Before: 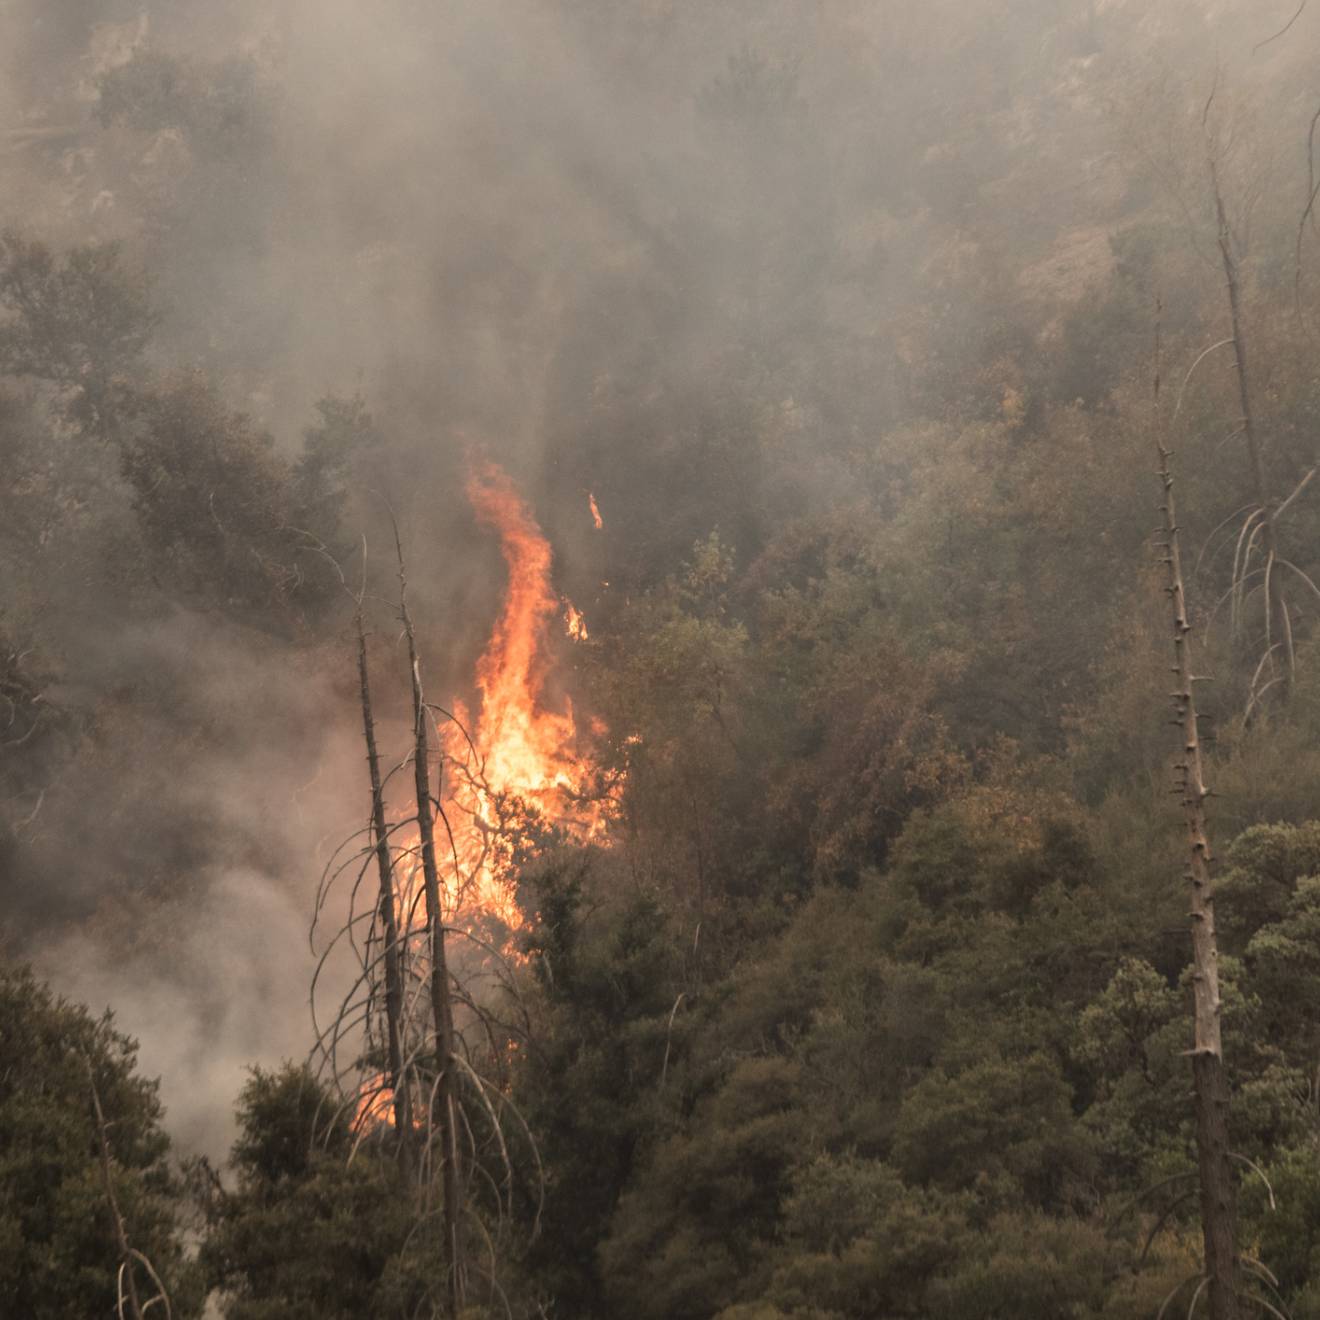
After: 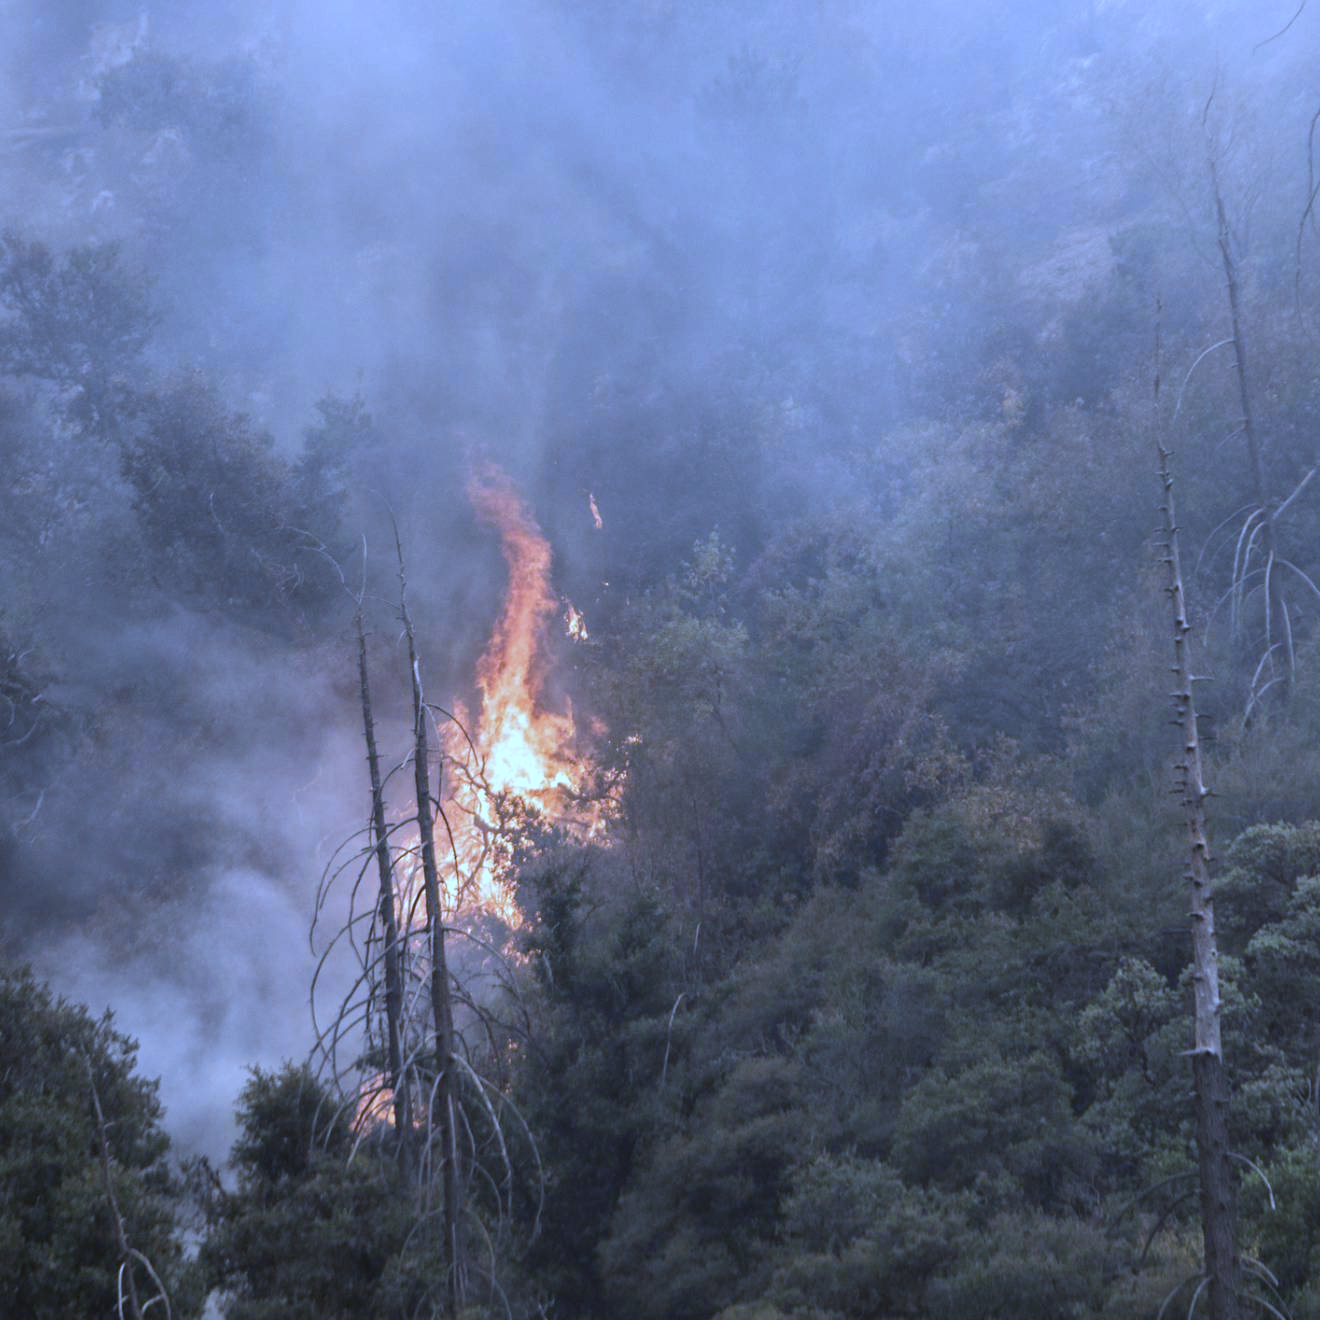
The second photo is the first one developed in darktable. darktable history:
exposure: exposure 0.3 EV, compensate highlight preservation false
white balance: red 0.766, blue 1.537
